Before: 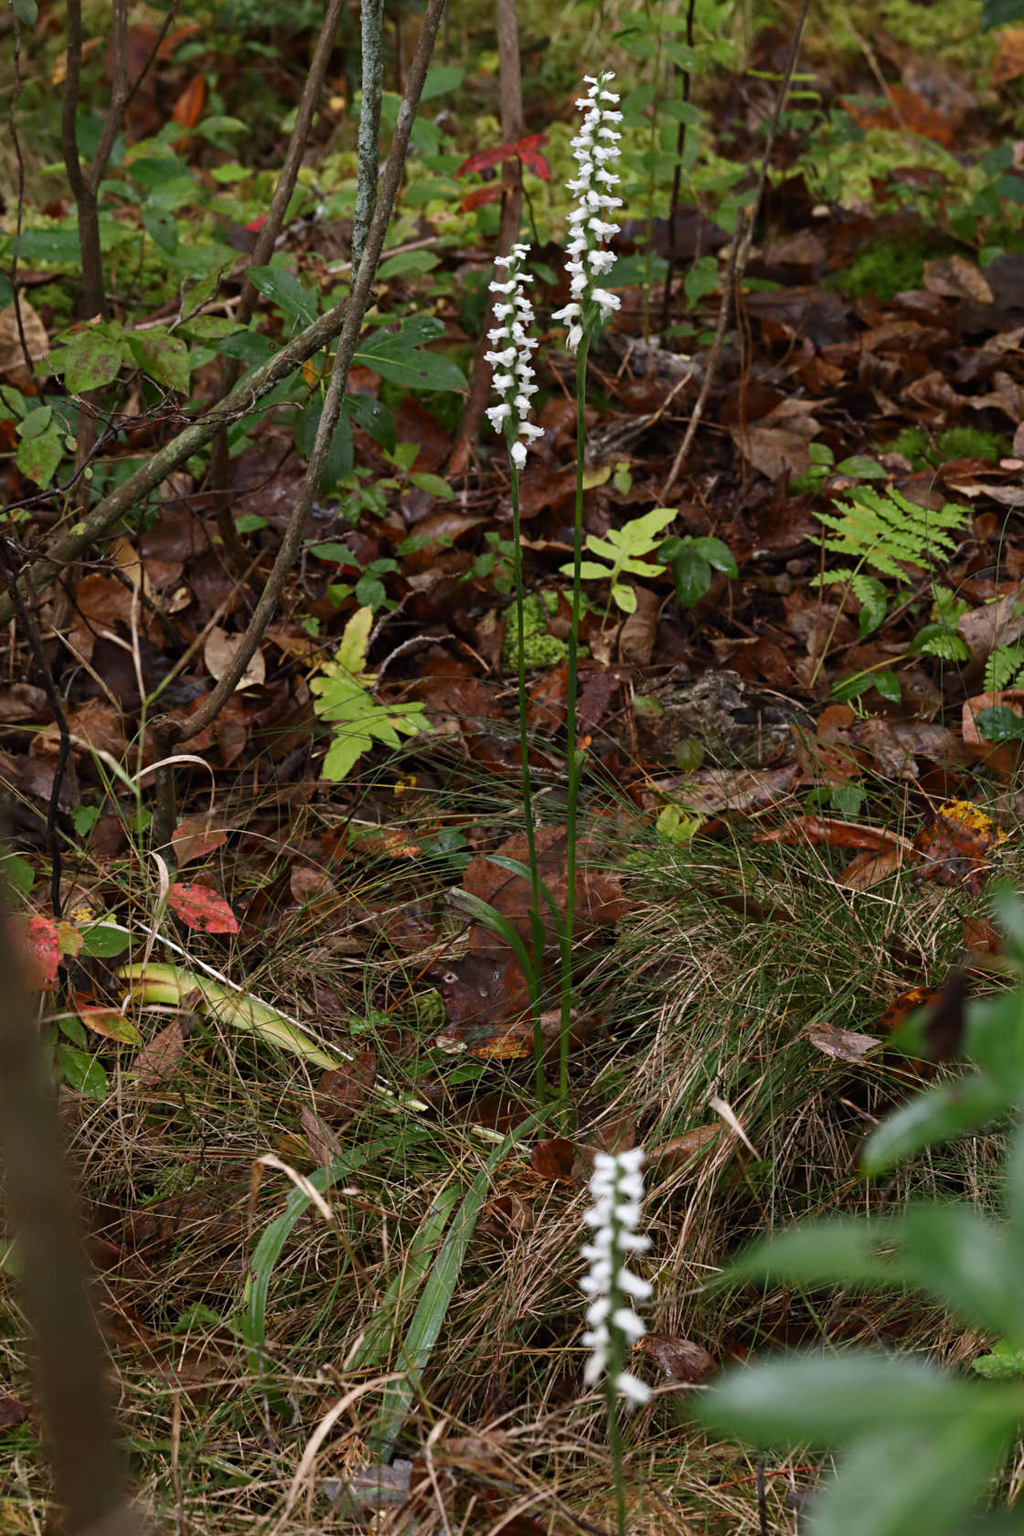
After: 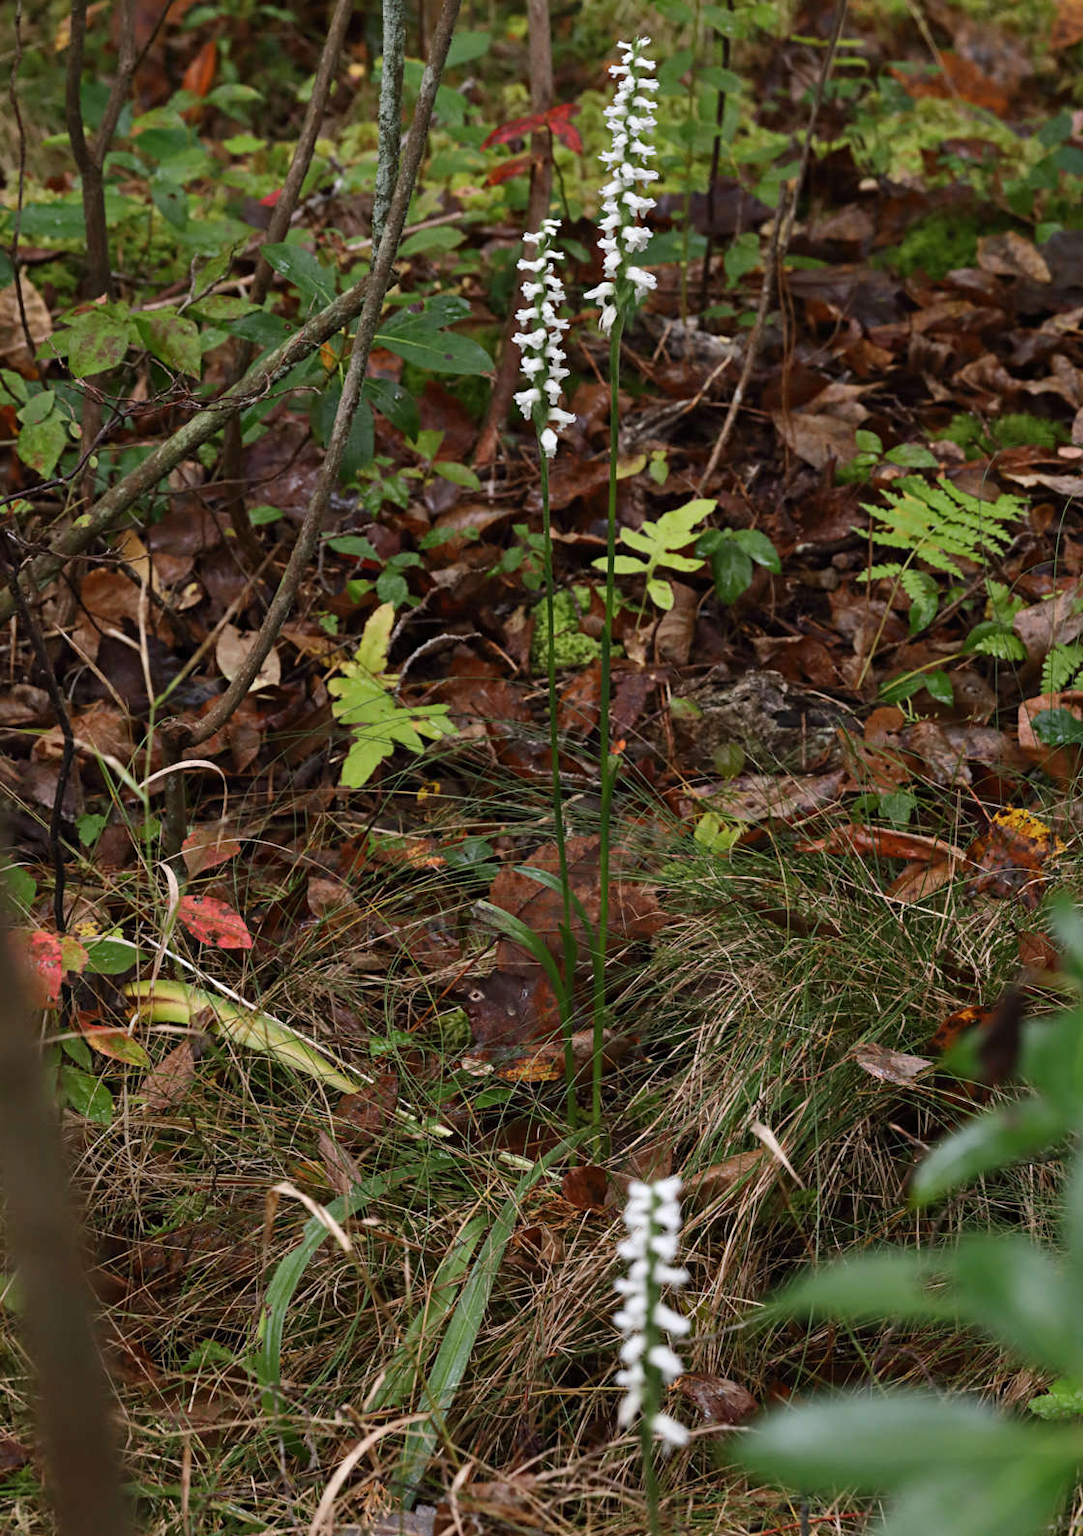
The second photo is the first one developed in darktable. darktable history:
crop and rotate: top 2.432%, bottom 3.022%
shadows and highlights: shadows 30.65, highlights -63.26, soften with gaussian
